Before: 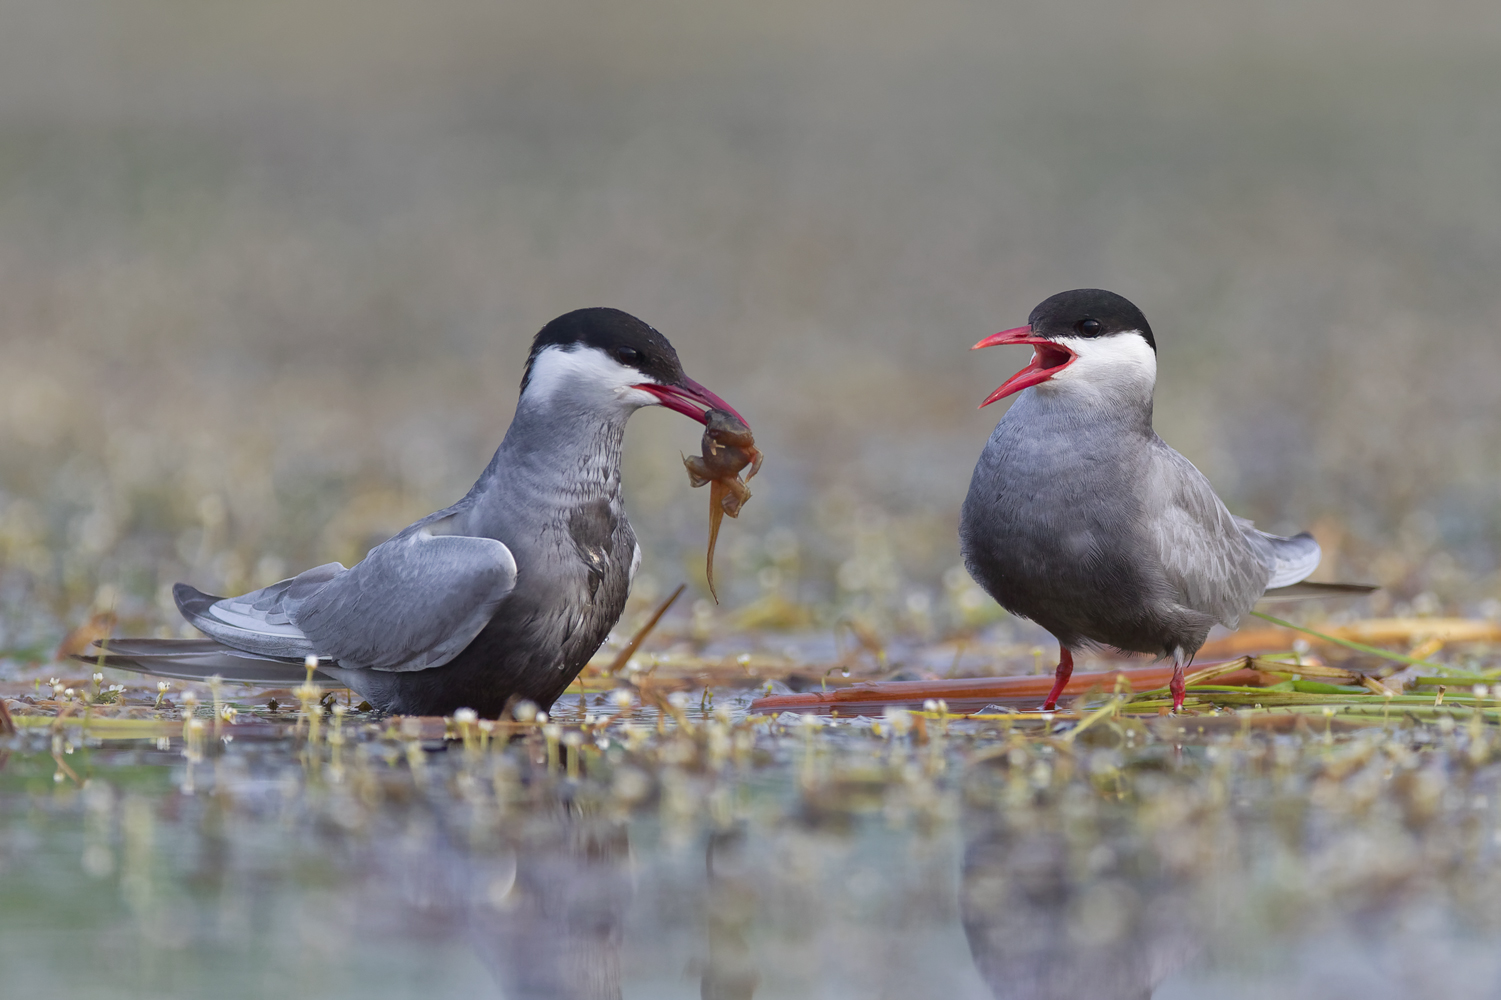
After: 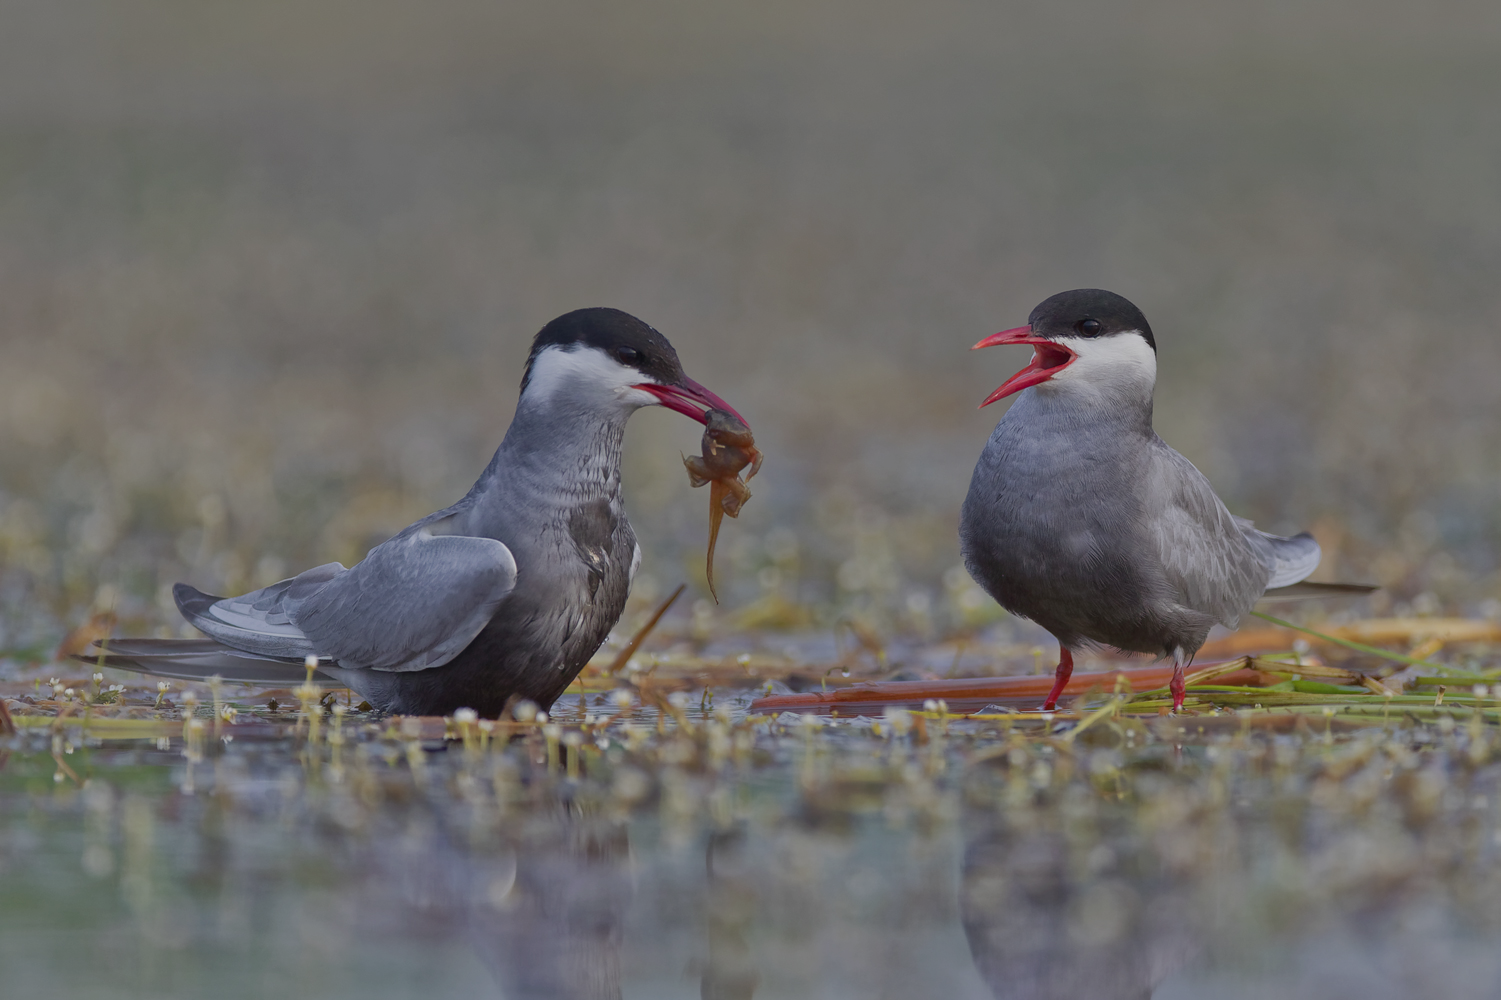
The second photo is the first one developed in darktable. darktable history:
tone equalizer: -8 EV -0.015 EV, -7 EV 0.035 EV, -6 EV -0.008 EV, -5 EV 0.008 EV, -4 EV -0.048 EV, -3 EV -0.239 EV, -2 EV -0.651 EV, -1 EV -0.964 EV, +0 EV -0.944 EV, mask exposure compensation -0.496 EV
base curve: curves: ch0 [(0, 0) (0.472, 0.508) (1, 1)]
